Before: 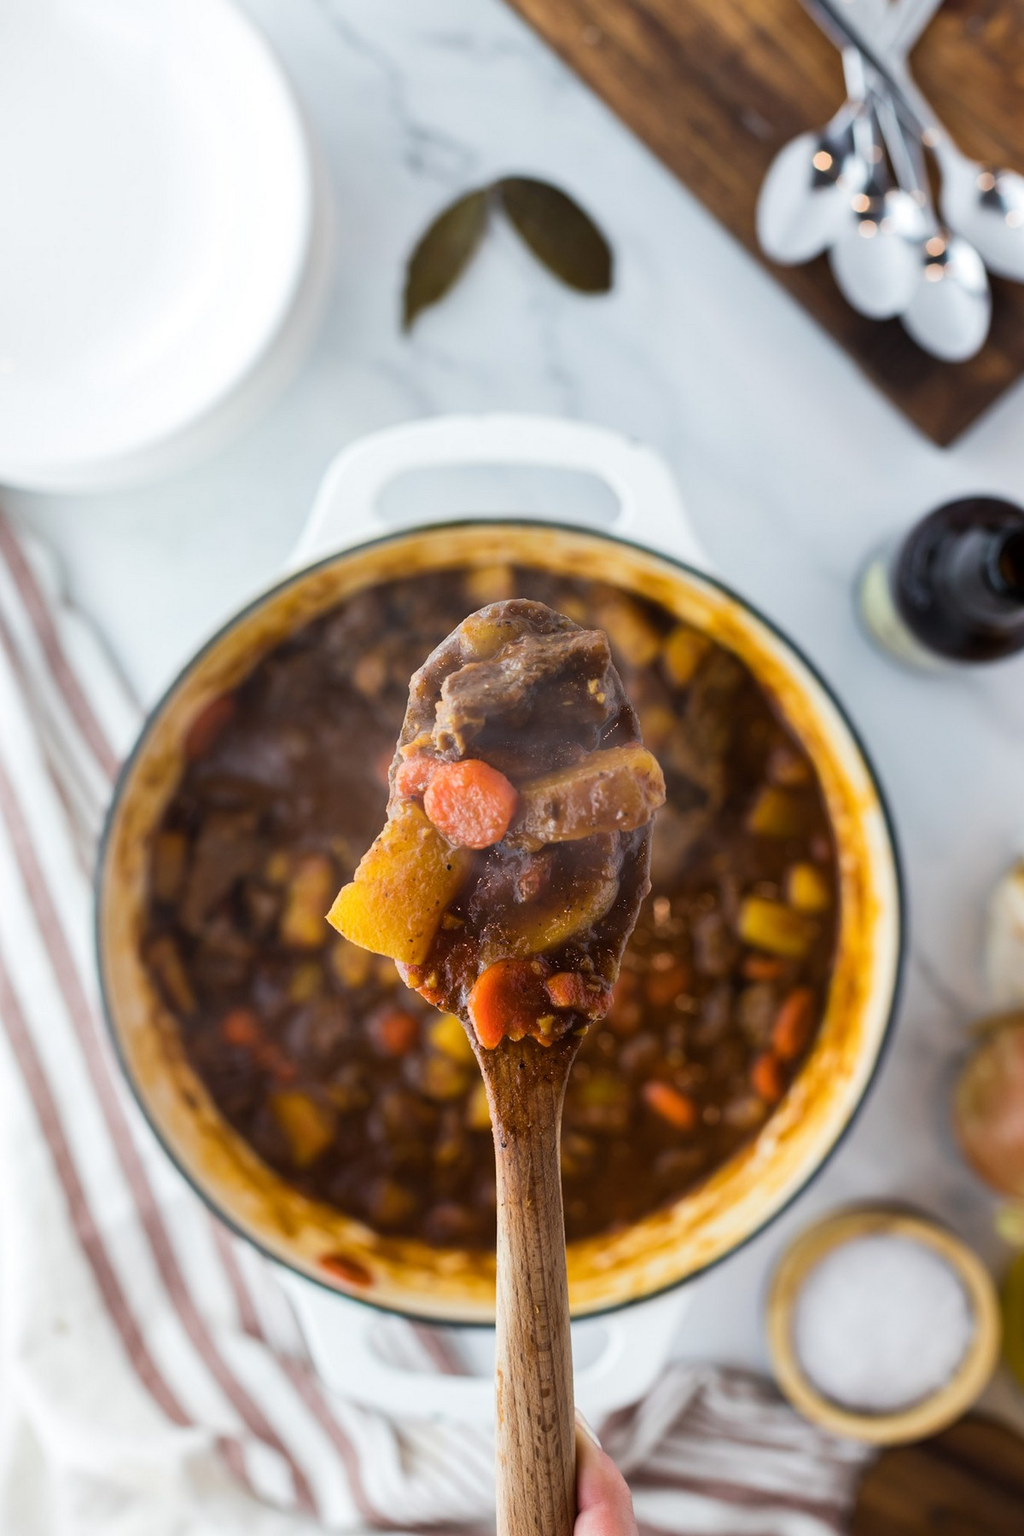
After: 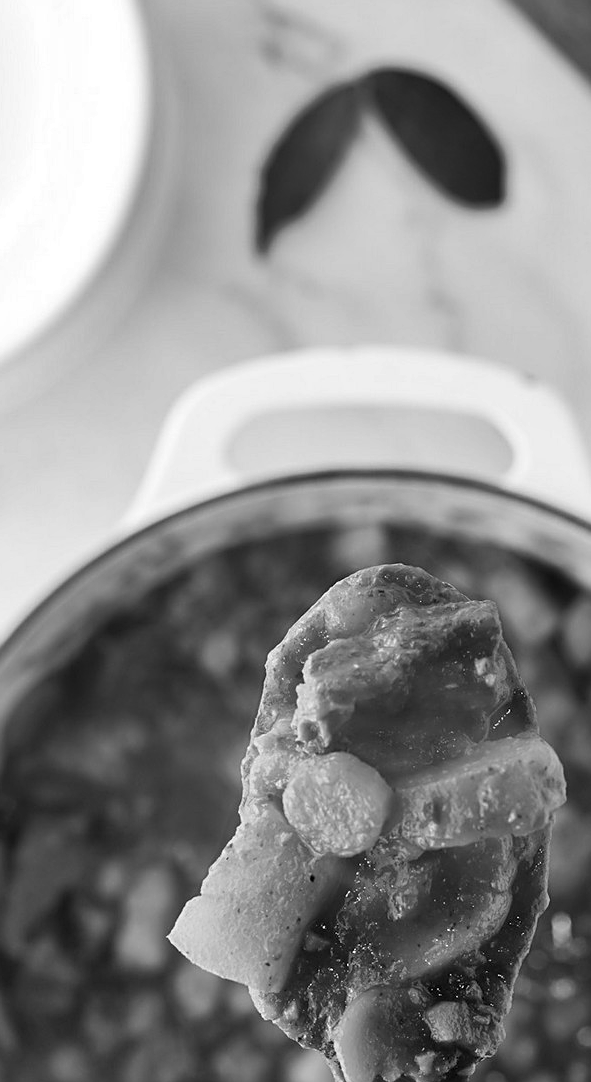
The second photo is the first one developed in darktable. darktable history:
sharpen: on, module defaults
crop: left 17.835%, top 7.675%, right 32.881%, bottom 32.213%
monochrome: on, module defaults
shadows and highlights: highlights color adjustment 0%, soften with gaussian
